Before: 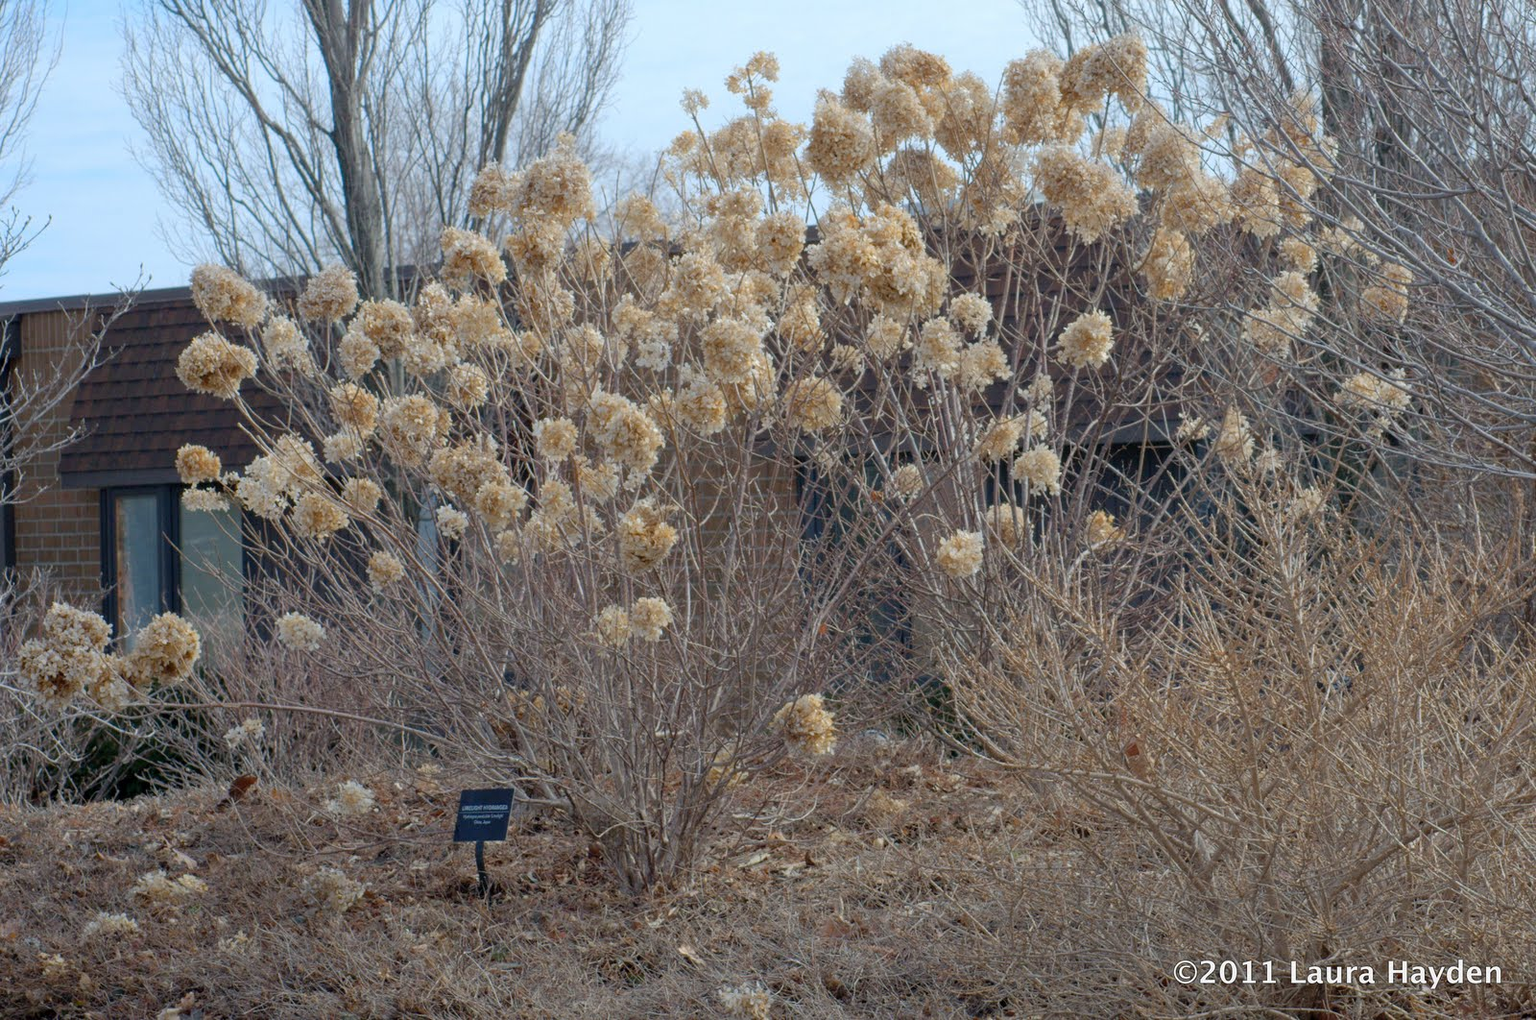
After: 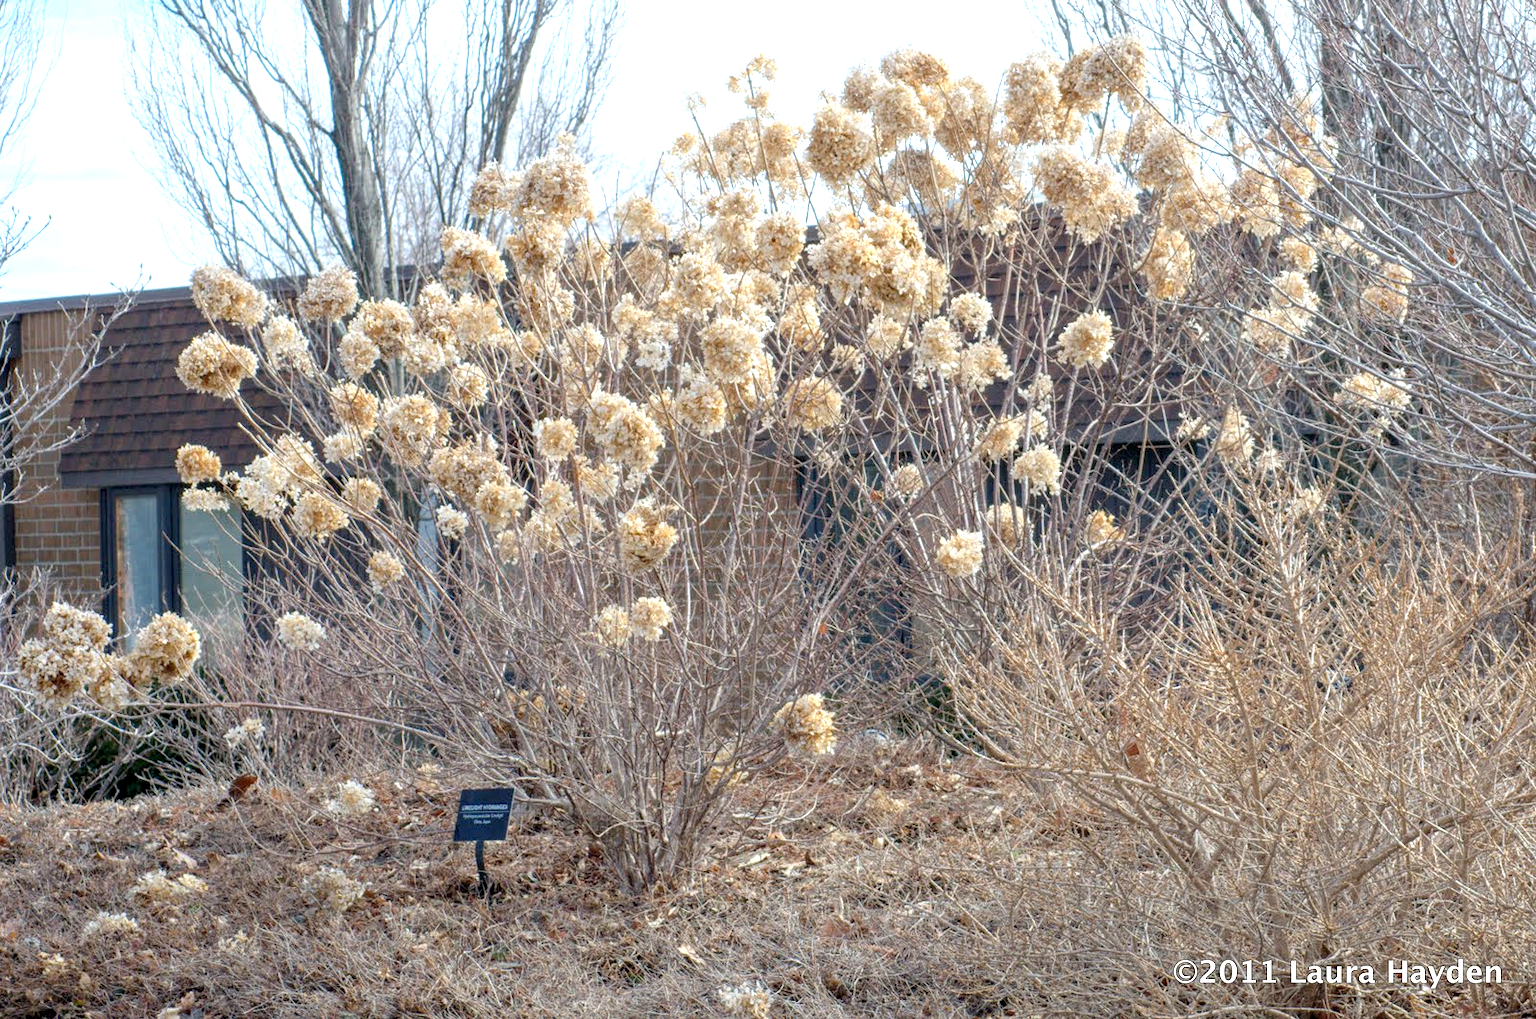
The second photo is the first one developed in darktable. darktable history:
local contrast: on, module defaults
exposure: black level correction 0.001, exposure 1 EV, compensate highlight preservation false
